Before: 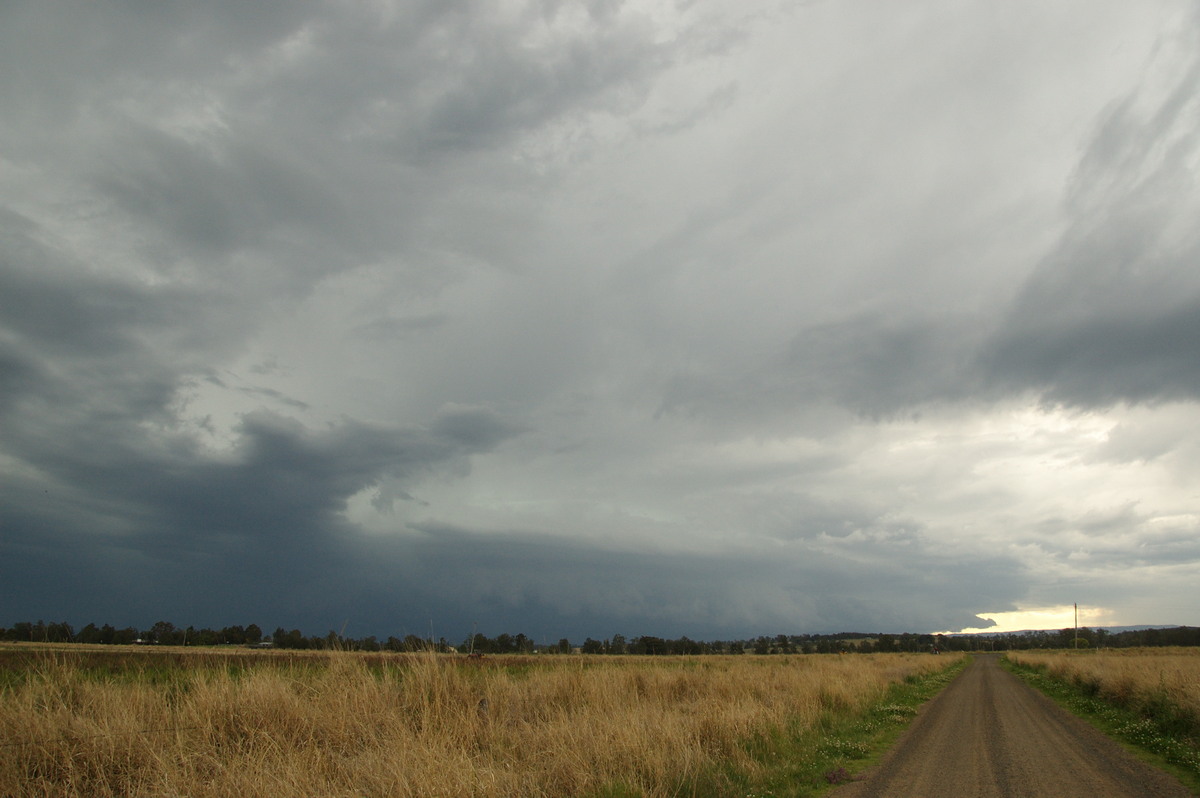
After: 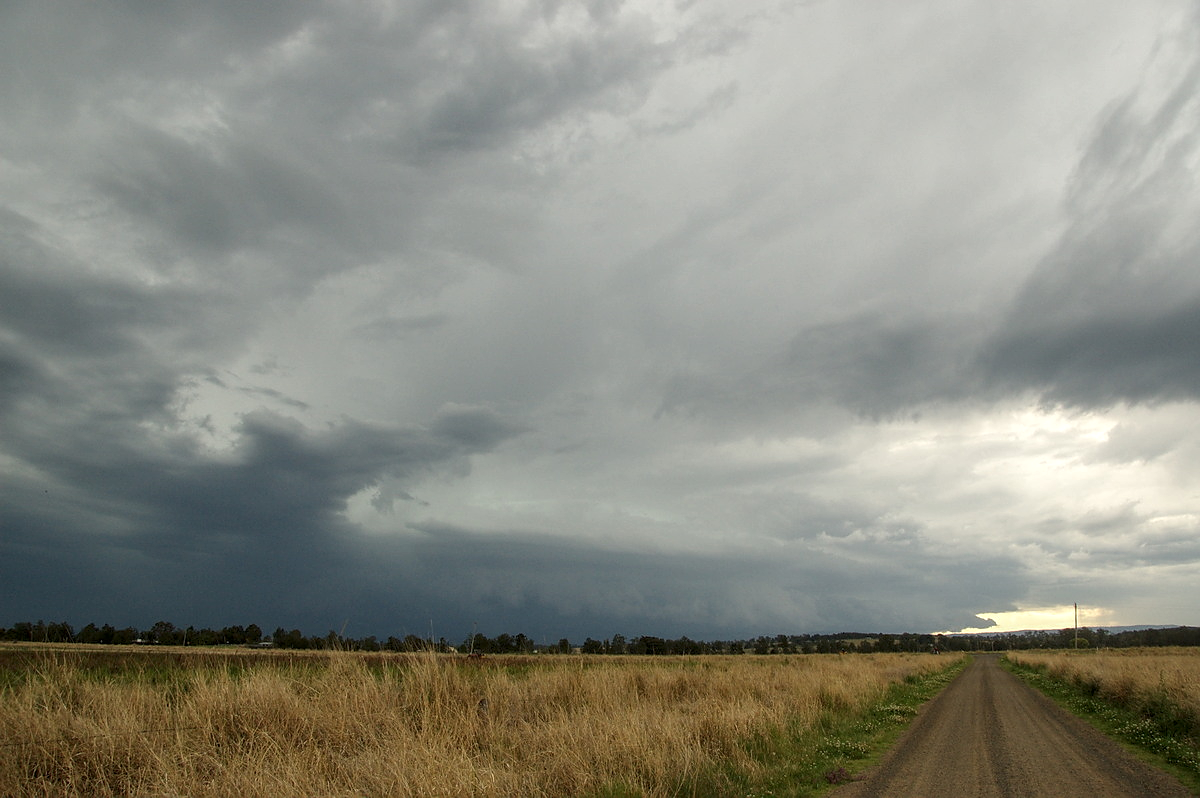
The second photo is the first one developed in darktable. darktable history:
sharpen: radius 0.975, amount 0.607
local contrast: detail 130%
